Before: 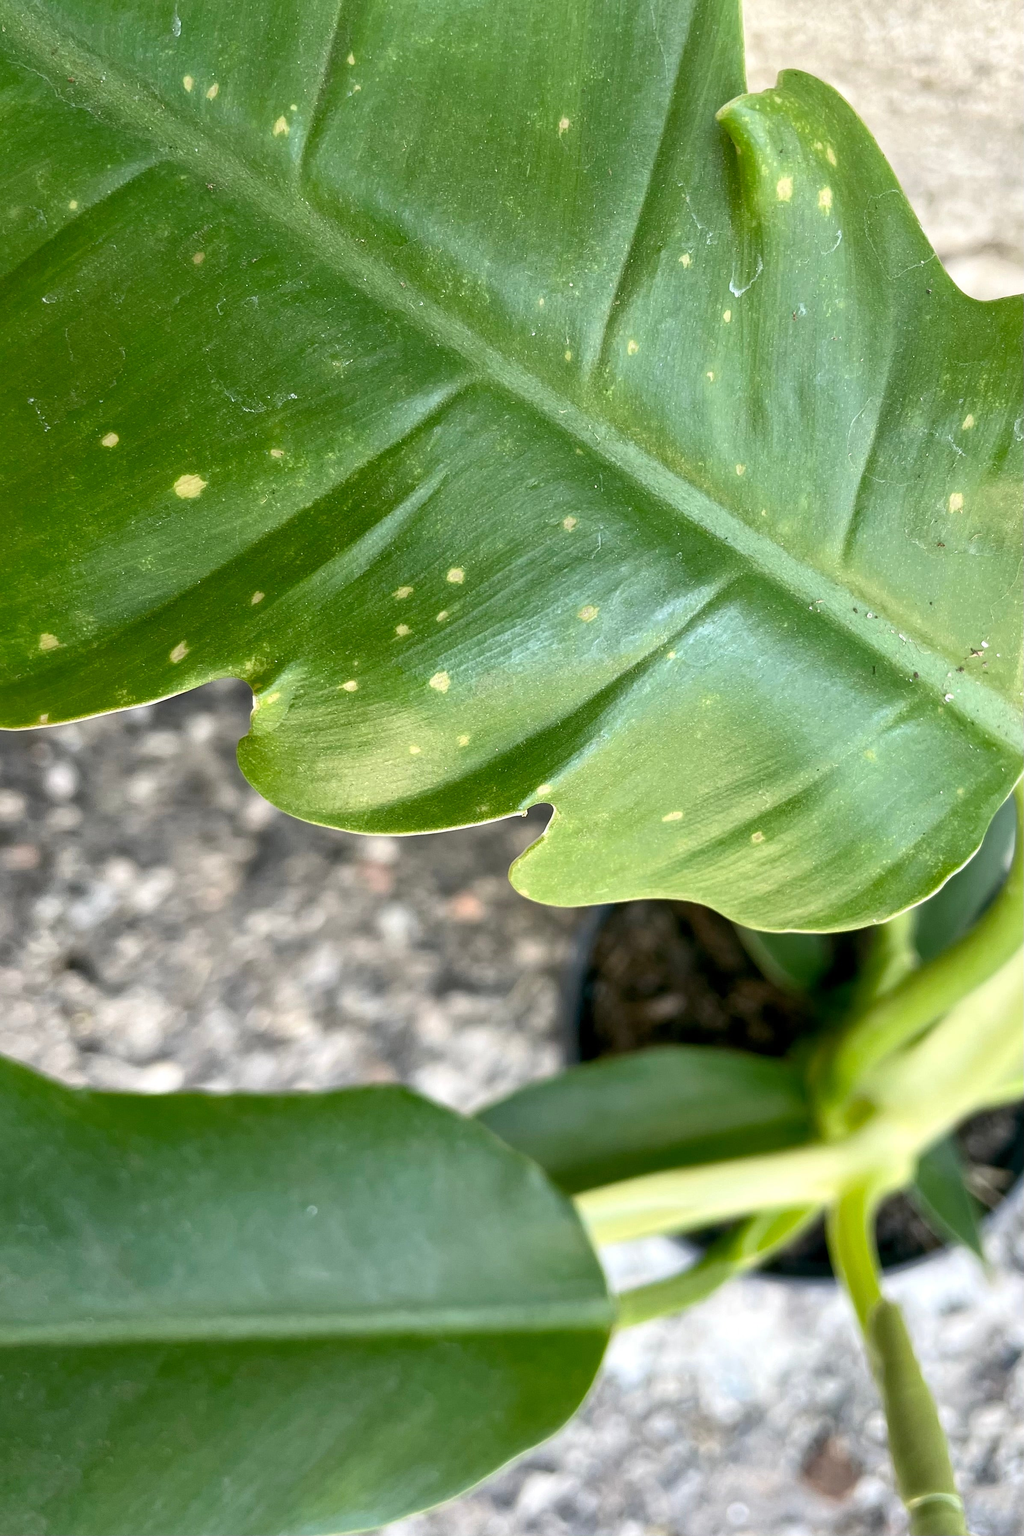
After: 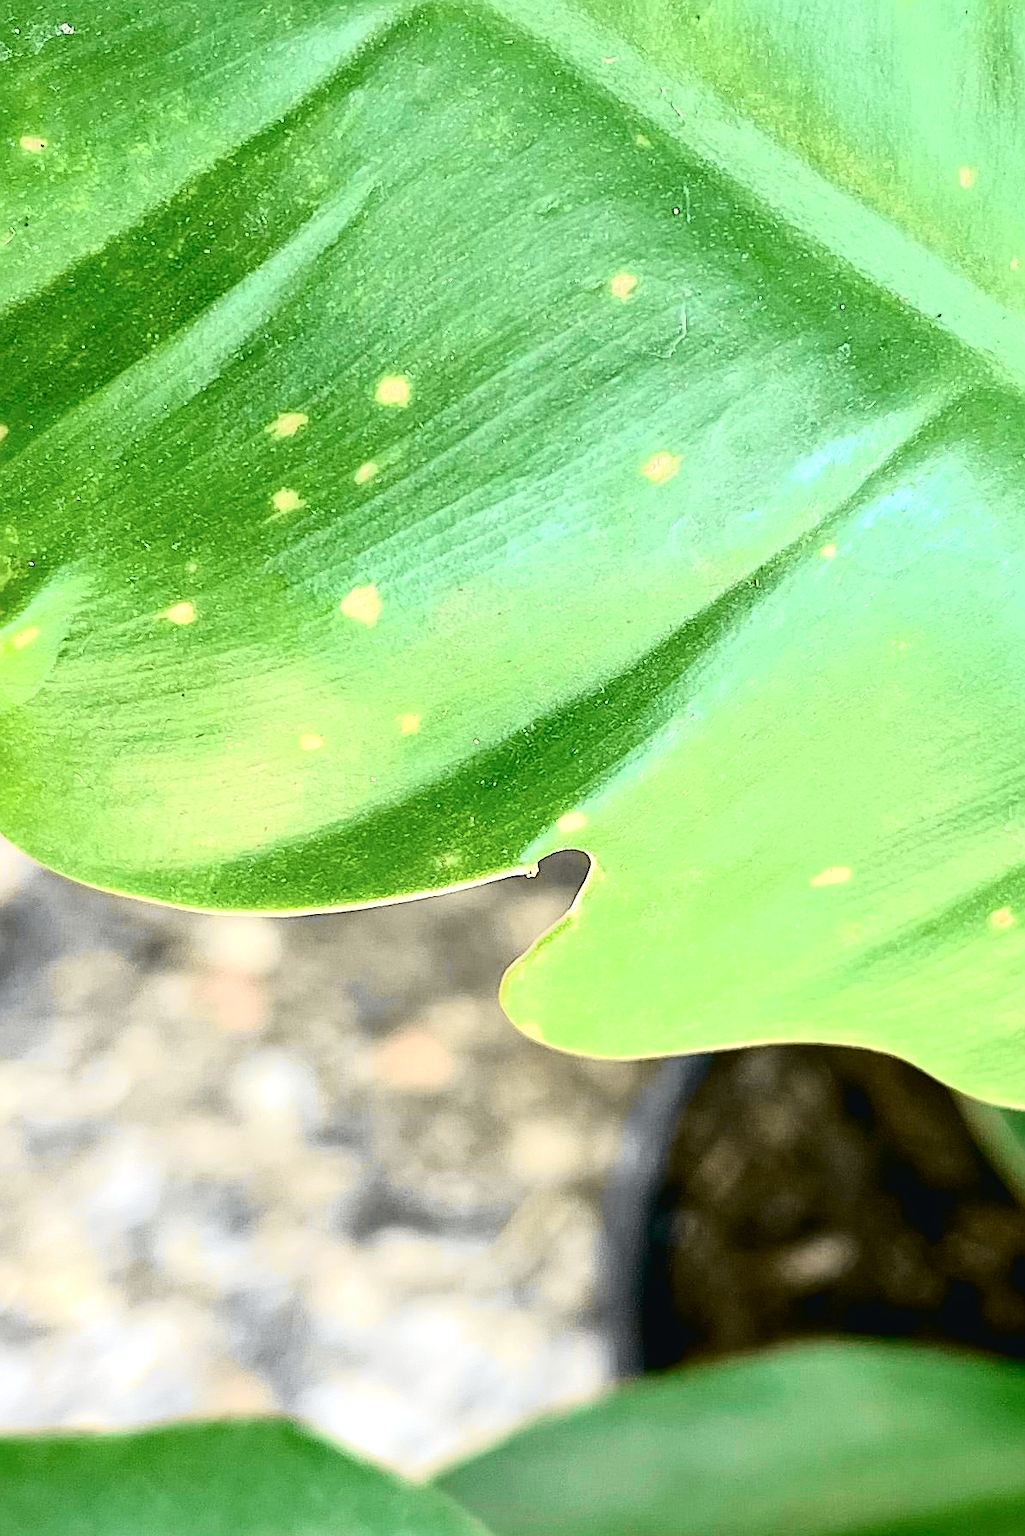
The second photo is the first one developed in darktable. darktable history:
crop: left 25.467%, top 24.86%, right 24.876%, bottom 25.537%
exposure: black level correction 0, exposure 0.689 EV, compensate exposure bias true, compensate highlight preservation false
contrast equalizer: y [[0.5 ×4, 0.524, 0.59], [0.5 ×6], [0.5 ×6], [0, 0, 0, 0.01, 0.045, 0.012], [0, 0, 0, 0.044, 0.195, 0.131]], mix -0.189
sharpen: on, module defaults
tone curve: curves: ch0 [(0, 0.026) (0.058, 0.036) (0.246, 0.214) (0.437, 0.498) (0.55, 0.644) (0.657, 0.767) (0.822, 0.9) (1, 0.961)]; ch1 [(0, 0) (0.346, 0.307) (0.408, 0.369) (0.453, 0.457) (0.476, 0.489) (0.502, 0.498) (0.521, 0.515) (0.537, 0.531) (0.612, 0.641) (0.676, 0.728) (1, 1)]; ch2 [(0, 0) (0.346, 0.34) (0.434, 0.46) (0.485, 0.494) (0.5, 0.494) (0.511, 0.508) (0.537, 0.564) (0.579, 0.599) (0.663, 0.67) (1, 1)], color space Lab, independent channels, preserve colors none
